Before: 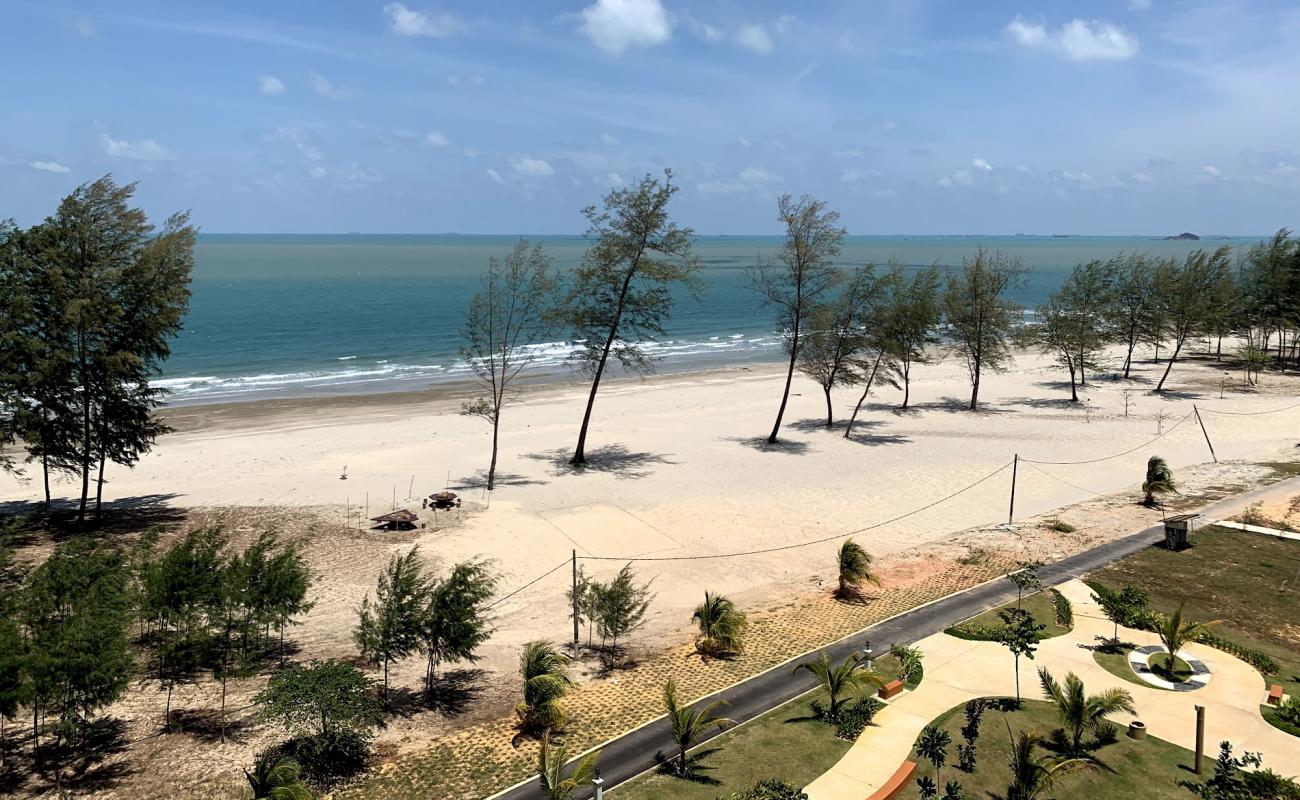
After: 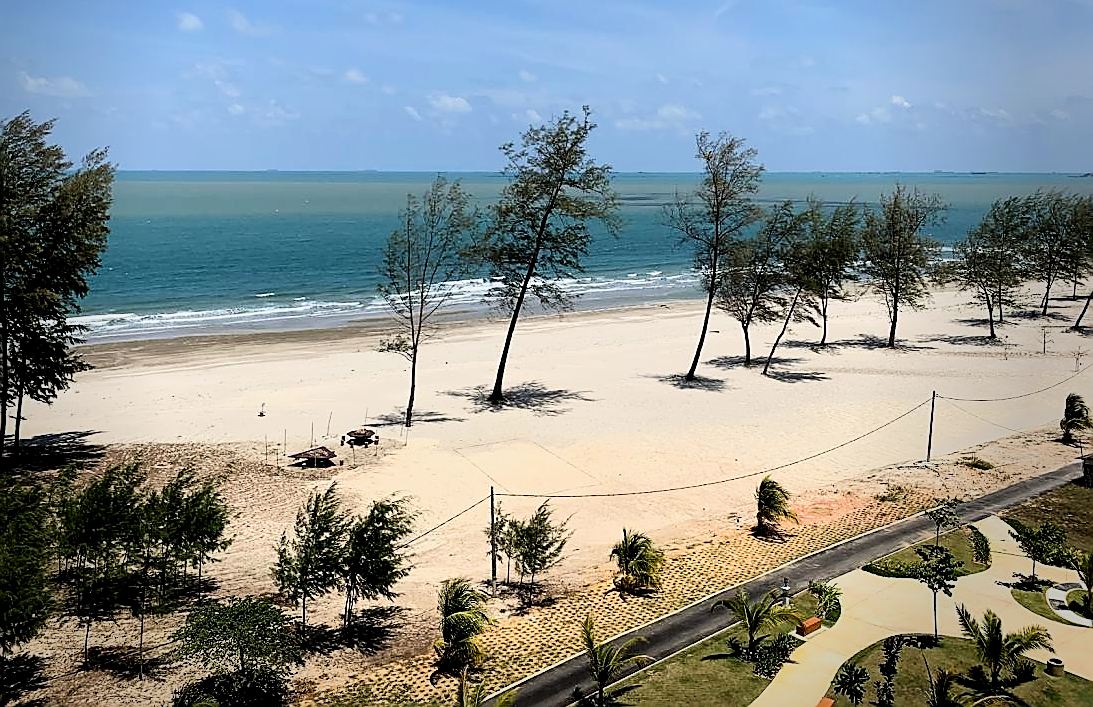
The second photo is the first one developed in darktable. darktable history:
sharpen: radius 1.349, amount 1.242, threshold 0.705
contrast brightness saturation: contrast 0.076, saturation 0.199
crop: left 6.356%, top 7.951%, right 9.542%, bottom 3.572%
exposure: exposure 0.133 EV, compensate highlight preservation false
vignetting: fall-off start 67.95%, fall-off radius 30.52%, brightness -0.379, saturation 0.012, center (-0.069, -0.318), width/height ratio 0.989, shape 0.857, unbound false
filmic rgb: black relative exposure -16 EV, white relative exposure 6.23 EV, hardness 5.01, contrast 1.348
